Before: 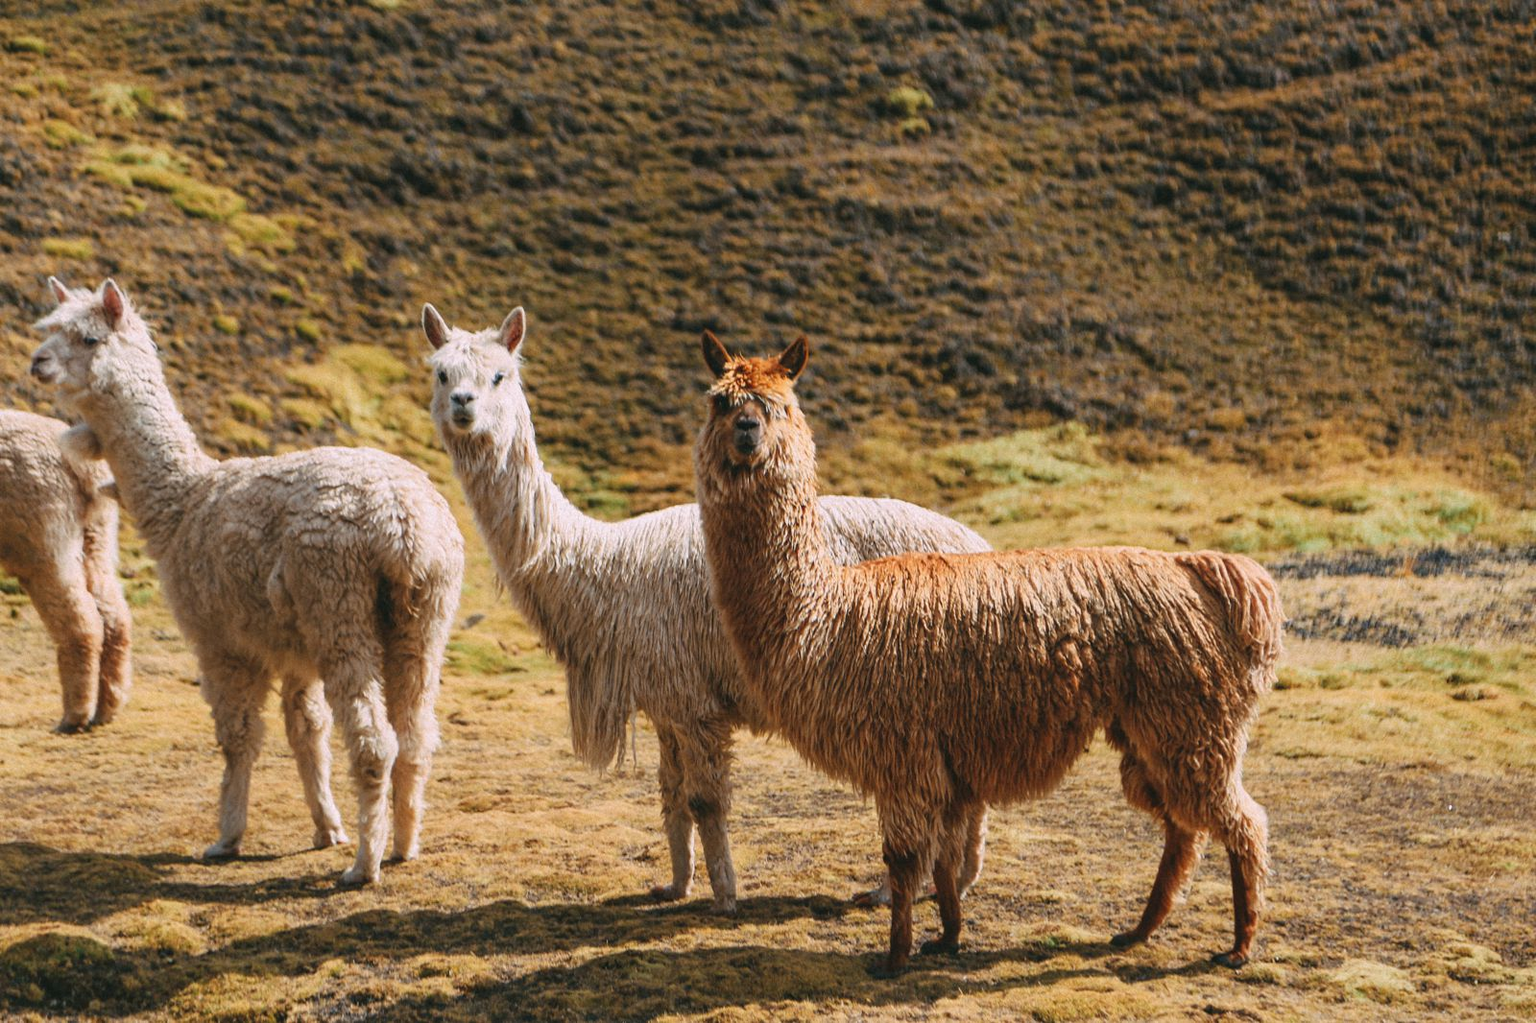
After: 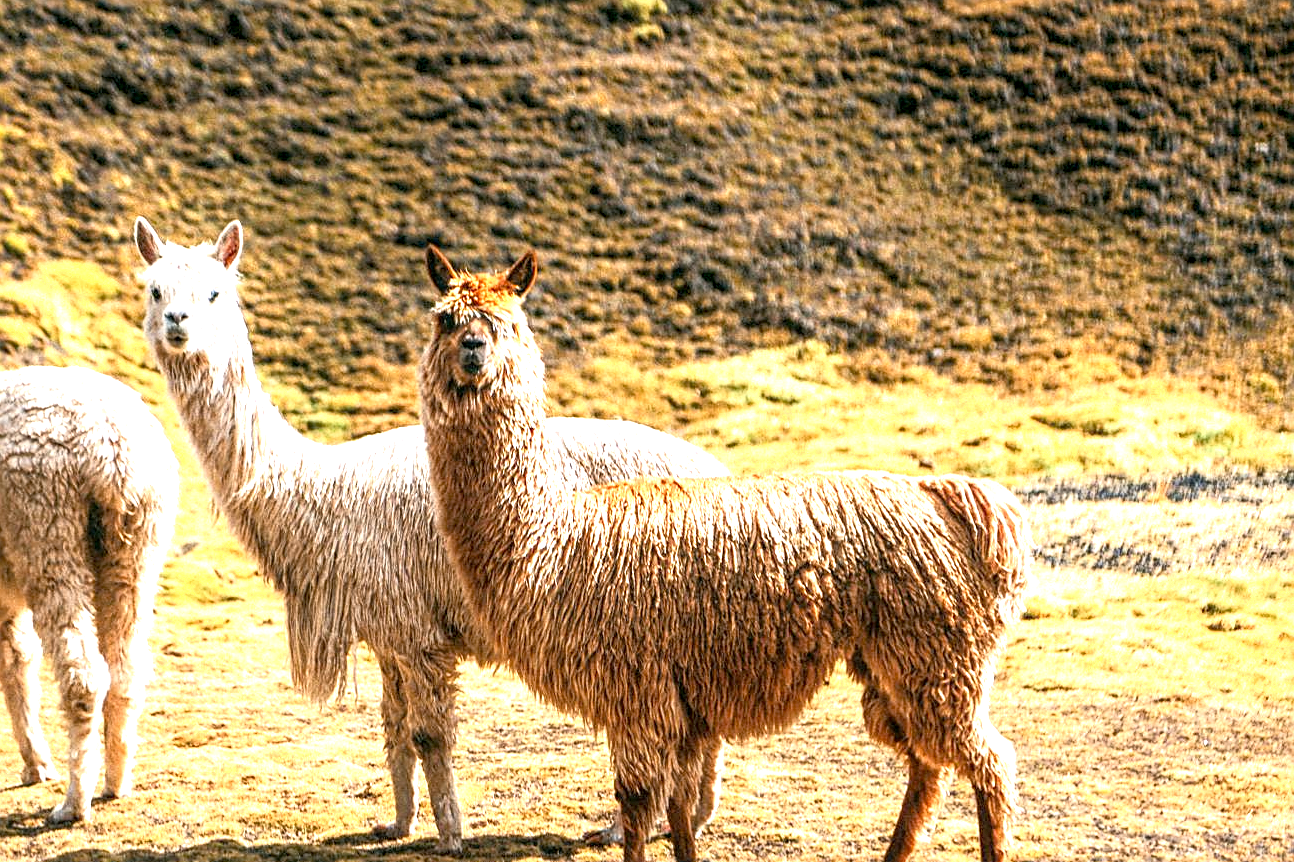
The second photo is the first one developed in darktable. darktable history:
sharpen: on, module defaults
crop: left 19.089%, top 9.375%, right 0%, bottom 9.679%
local contrast: on, module defaults
shadows and highlights: shadows 0.978, highlights 40.38, highlights color adjustment 73.86%
tone equalizer: -8 EV -0.433 EV, -7 EV -0.388 EV, -6 EV -0.308 EV, -5 EV -0.184 EV, -3 EV 0.244 EV, -2 EV 0.313 EV, -1 EV 0.389 EV, +0 EV 0.43 EV
exposure: black level correction 0.008, exposure 0.977 EV, compensate highlight preservation false
